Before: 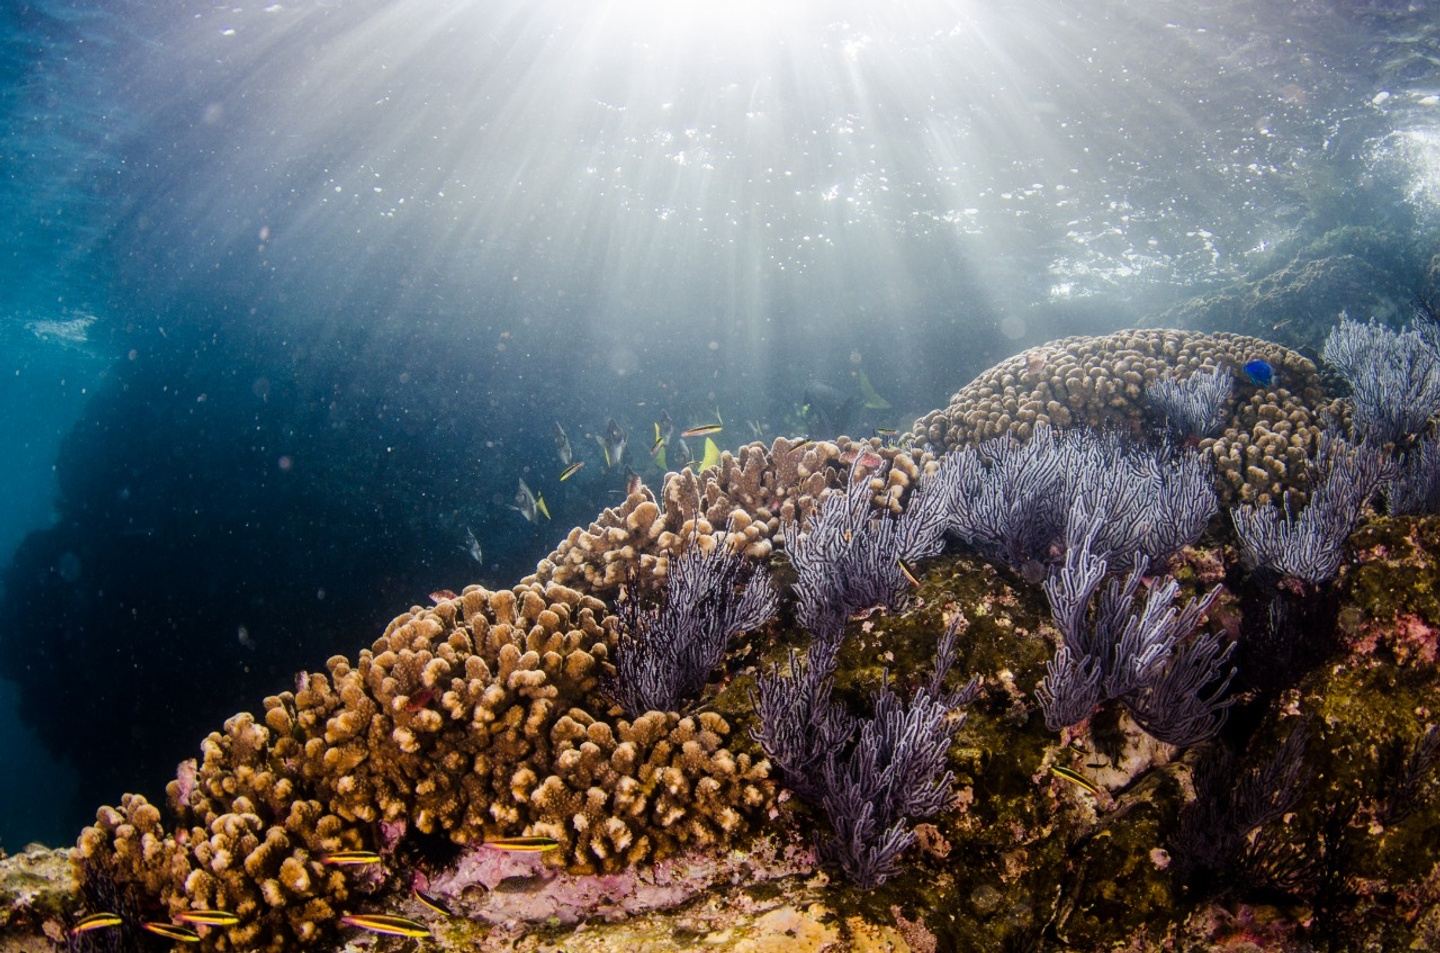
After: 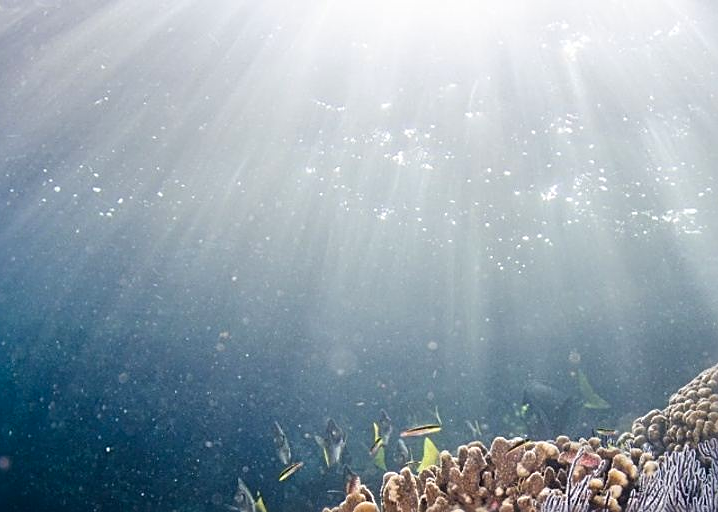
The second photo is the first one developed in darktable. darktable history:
crop: left 19.561%, right 30.564%, bottom 46.233%
color balance rgb: perceptual saturation grading › global saturation -3.058%, global vibrance 20%
sharpen: radius 2.579, amount 0.681
